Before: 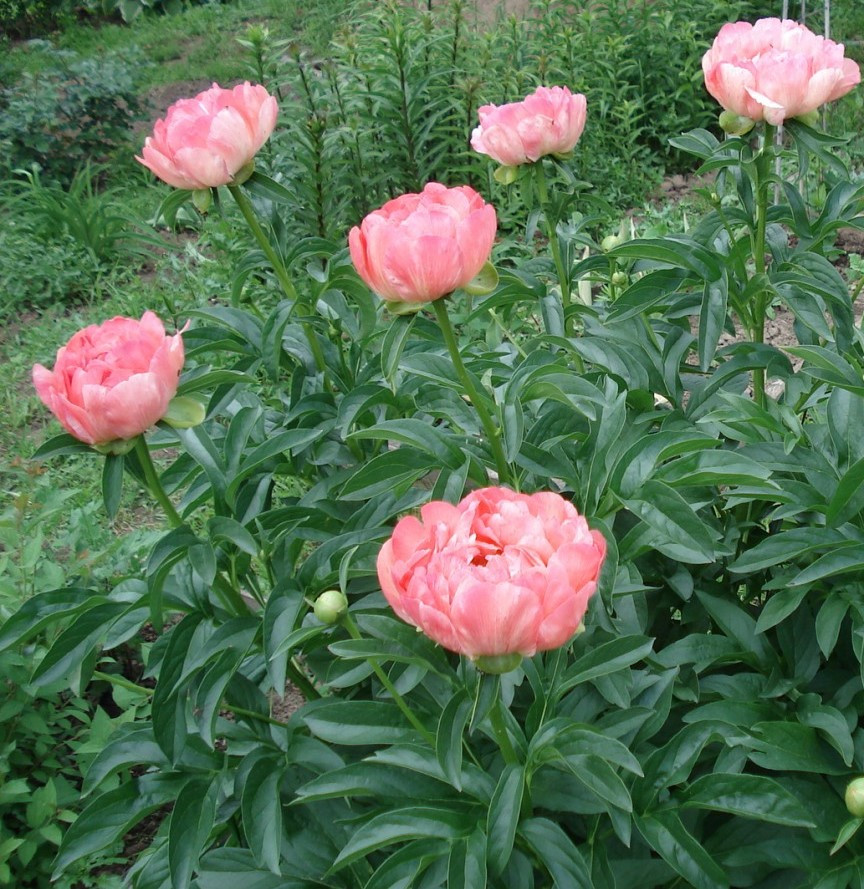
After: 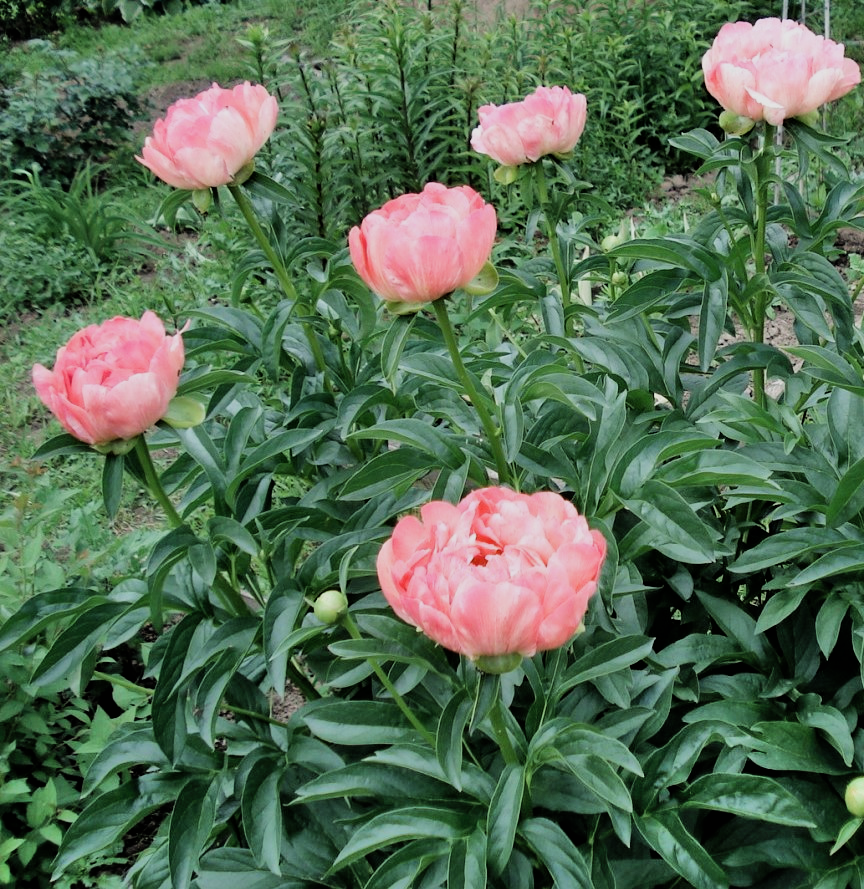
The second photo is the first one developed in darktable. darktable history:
filmic rgb: black relative exposure -5 EV, hardness 2.88, contrast 1.3, highlights saturation mix -30%
shadows and highlights: shadows 60, soften with gaussian
